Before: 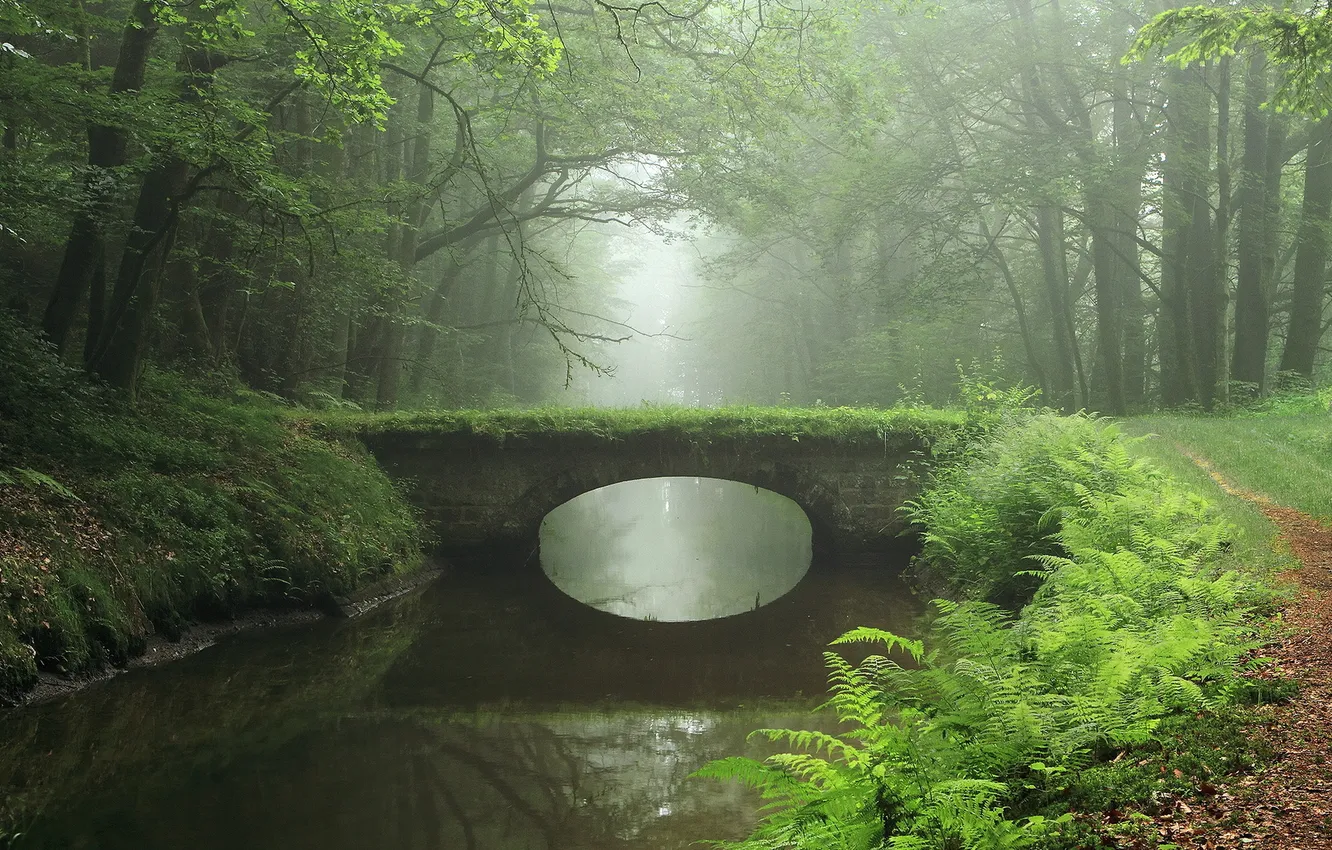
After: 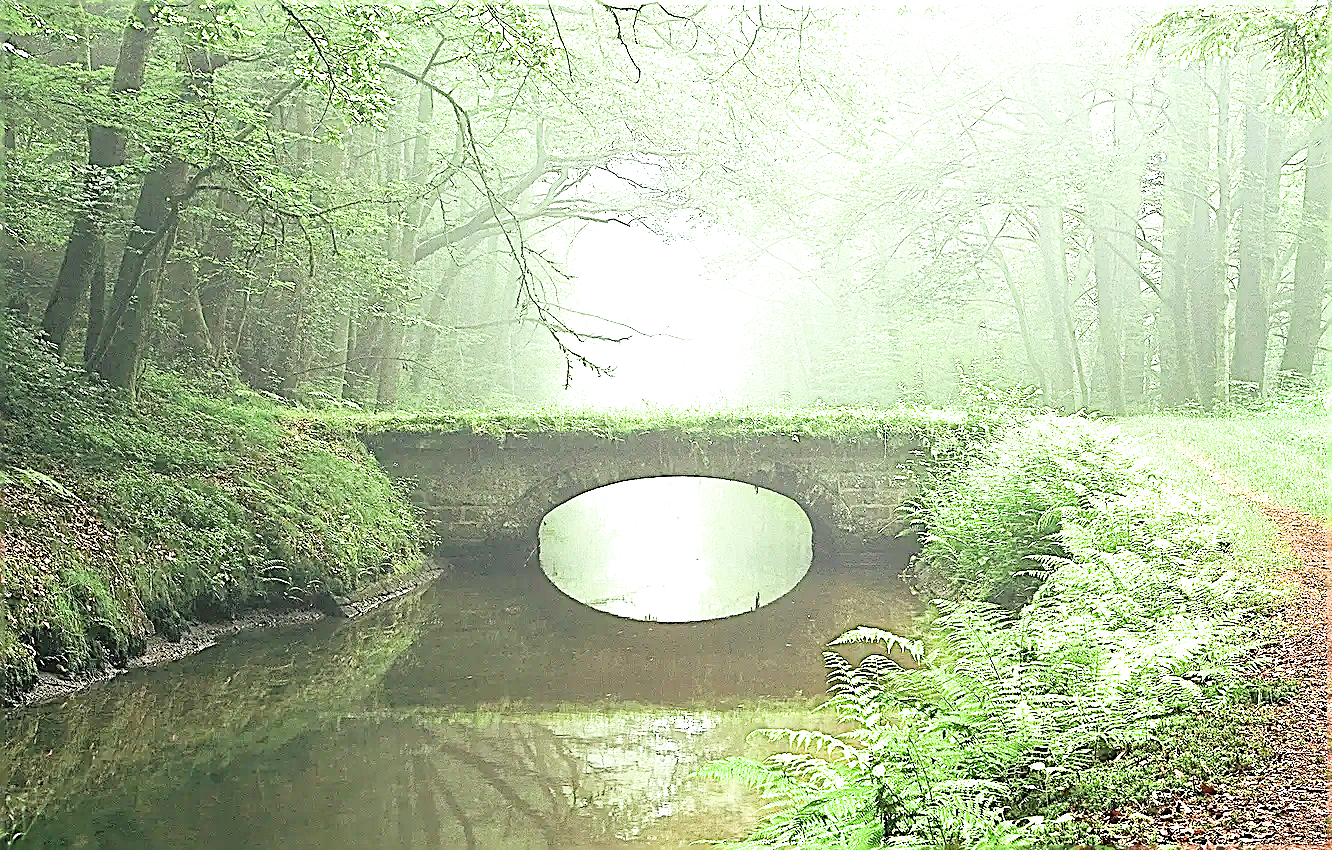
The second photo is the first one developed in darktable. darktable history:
filmic rgb: black relative exposure -7.99 EV, white relative exposure 3.94 EV, hardness 4.26
exposure: exposure 2.996 EV, compensate exposure bias true, compensate highlight preservation false
shadows and highlights: radius 126.05, shadows 21.25, highlights -22.22, low approximation 0.01
sharpen: amount 1.991
